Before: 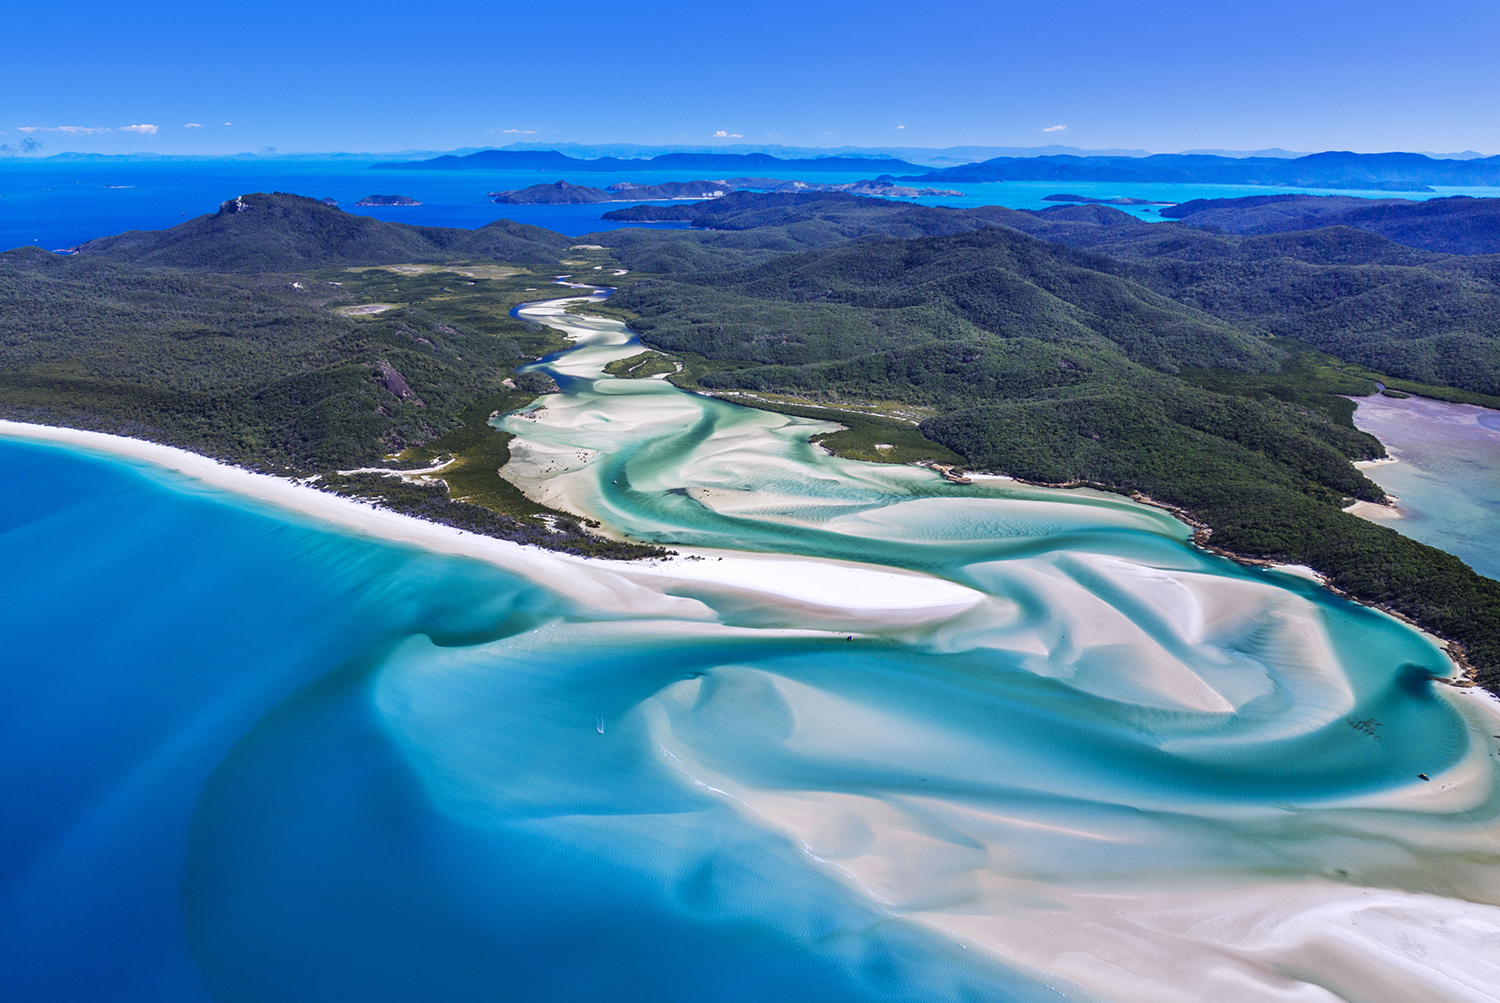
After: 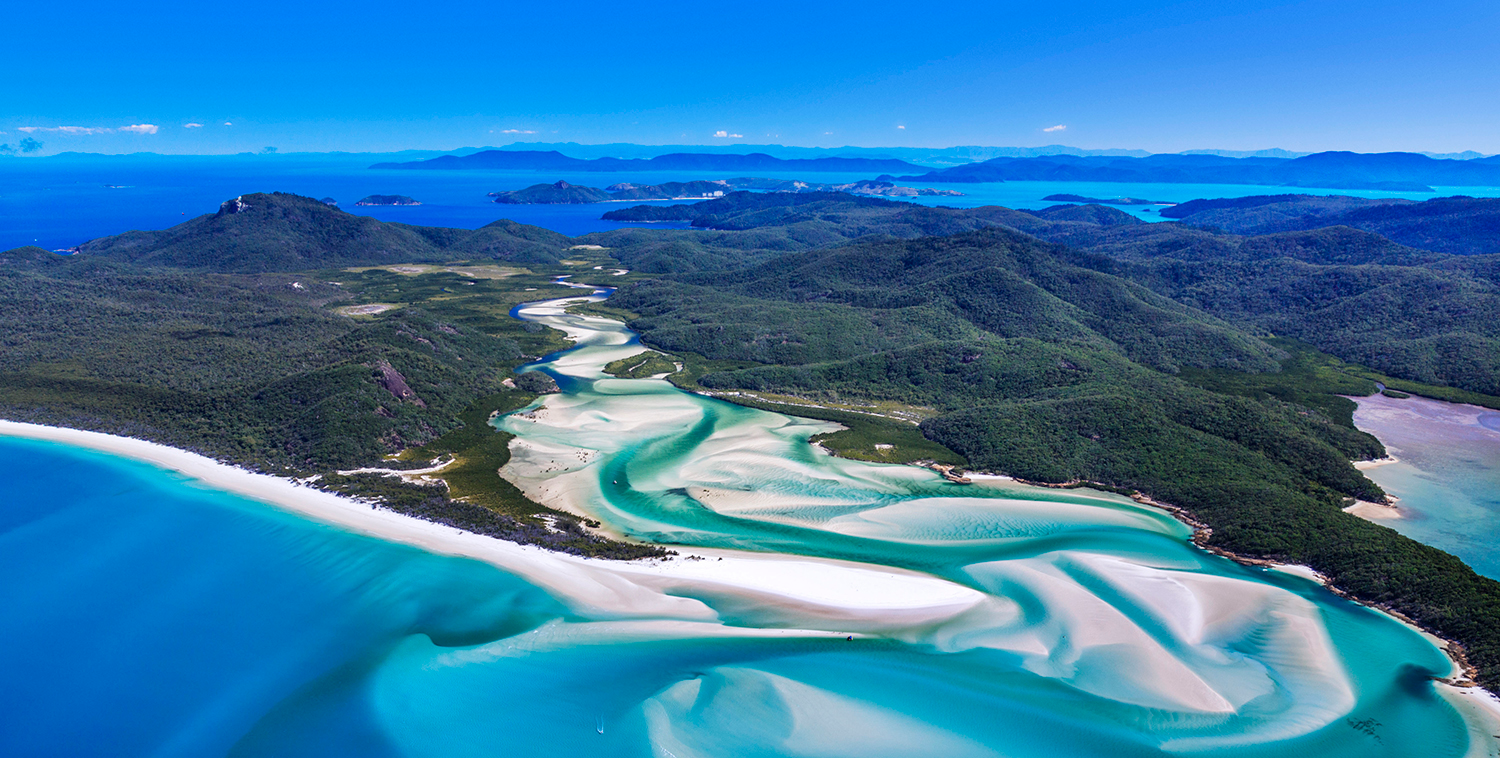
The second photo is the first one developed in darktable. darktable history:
crop: bottom 24.416%
